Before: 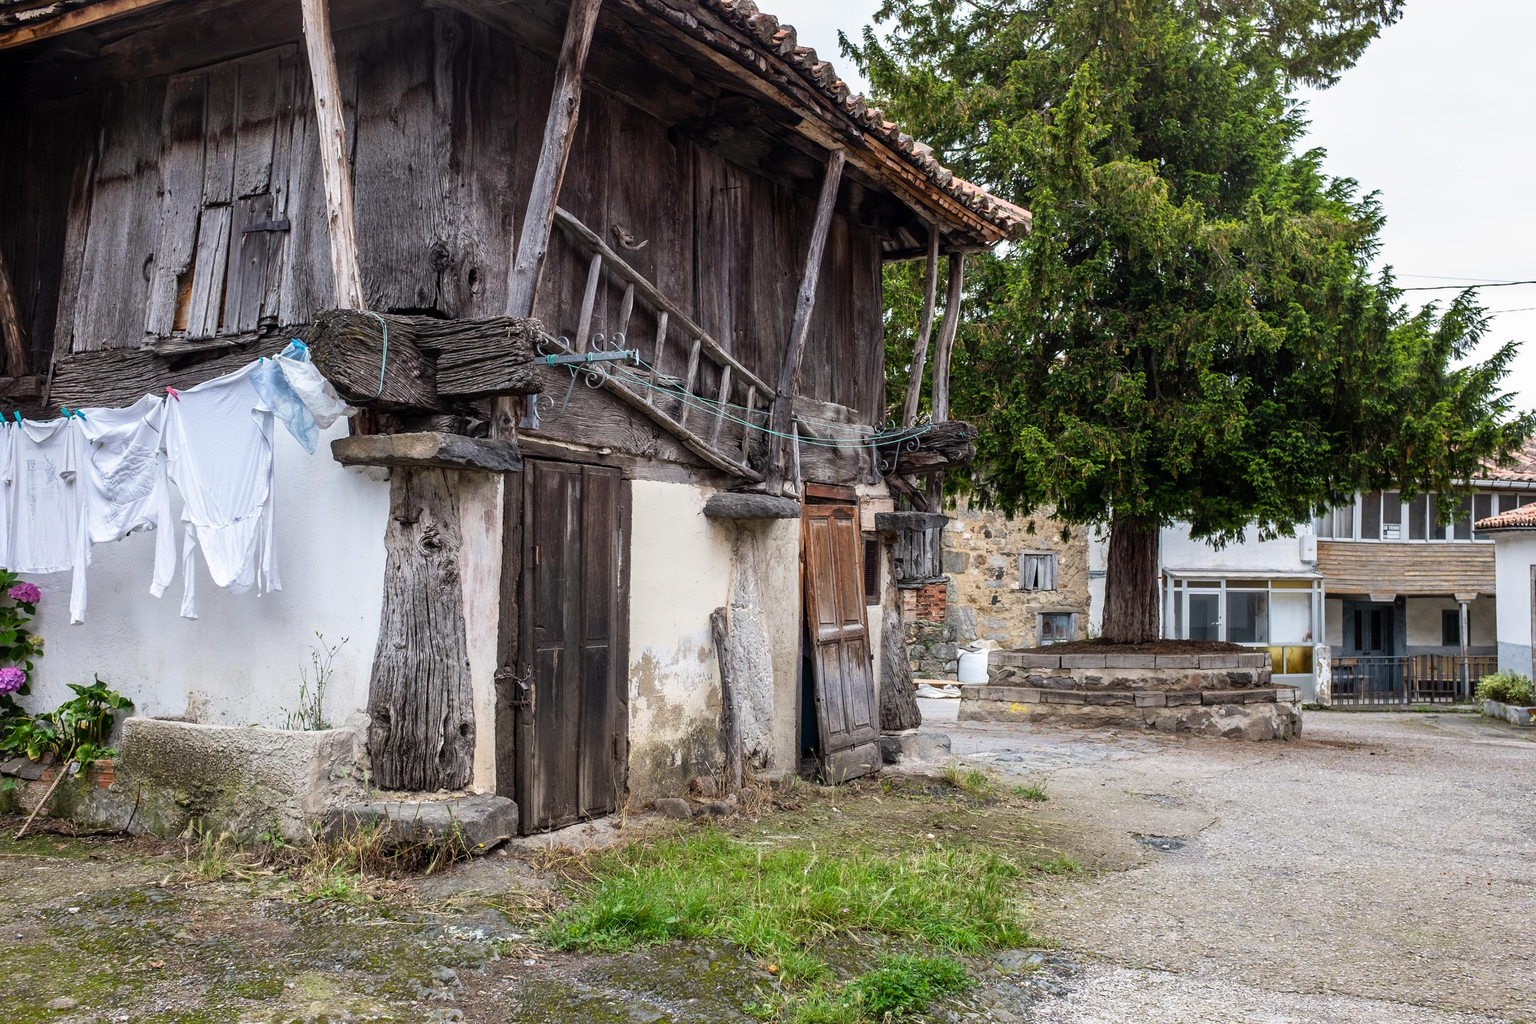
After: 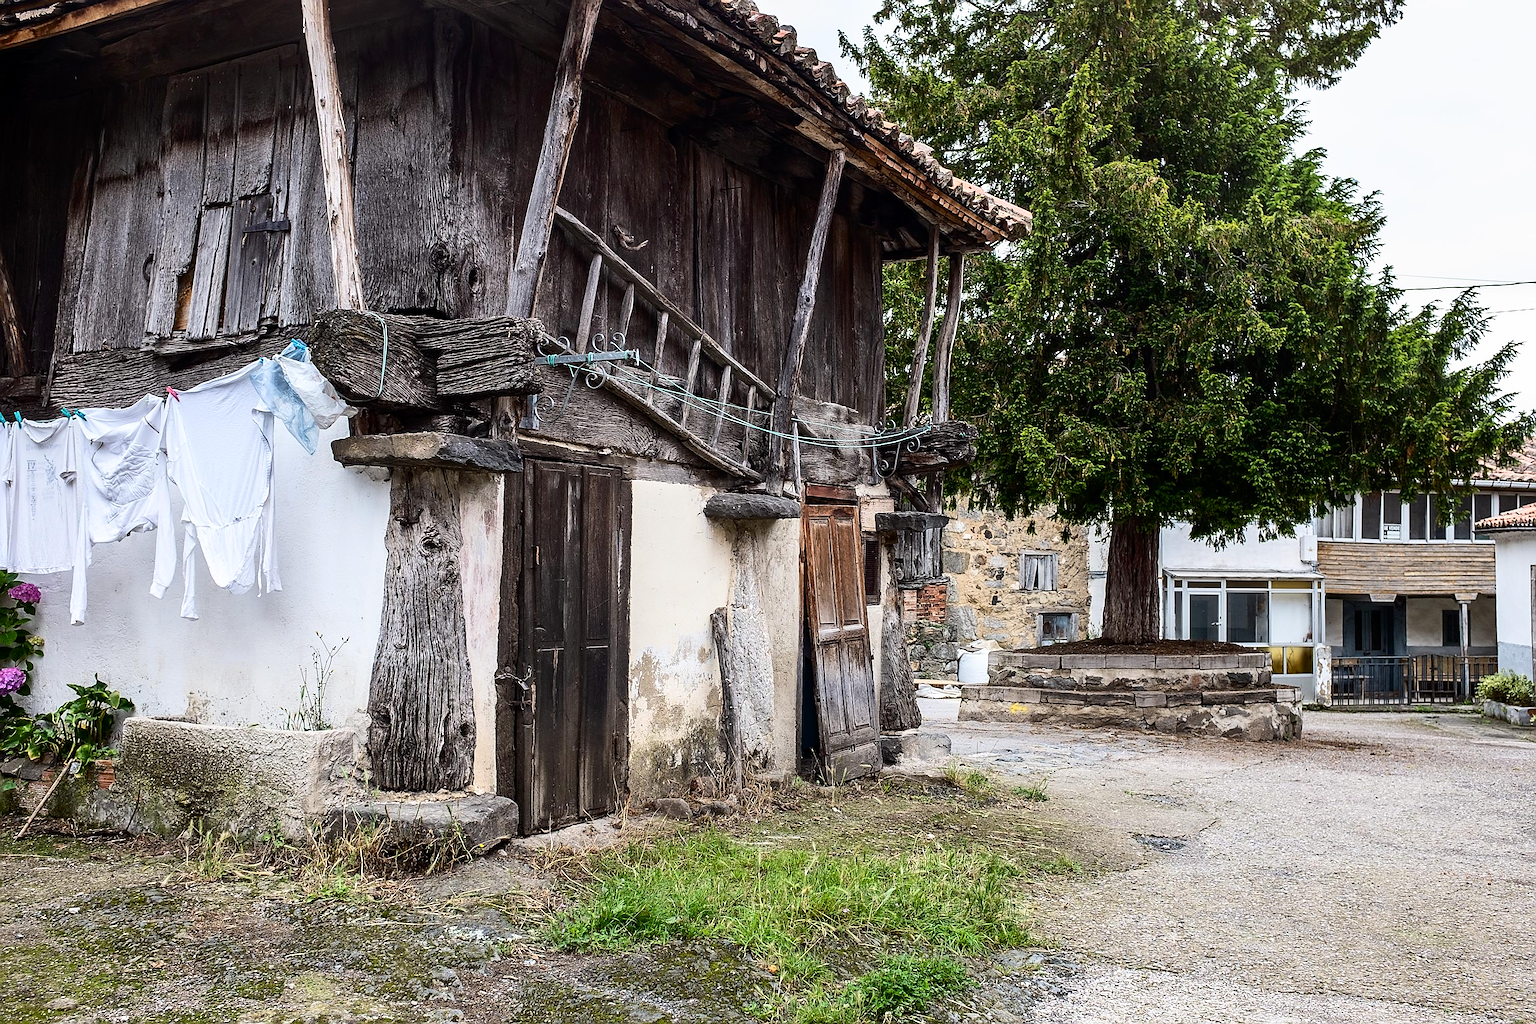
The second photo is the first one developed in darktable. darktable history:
contrast brightness saturation: contrast 0.22
sharpen: radius 1.4, amount 1.25, threshold 0.7
